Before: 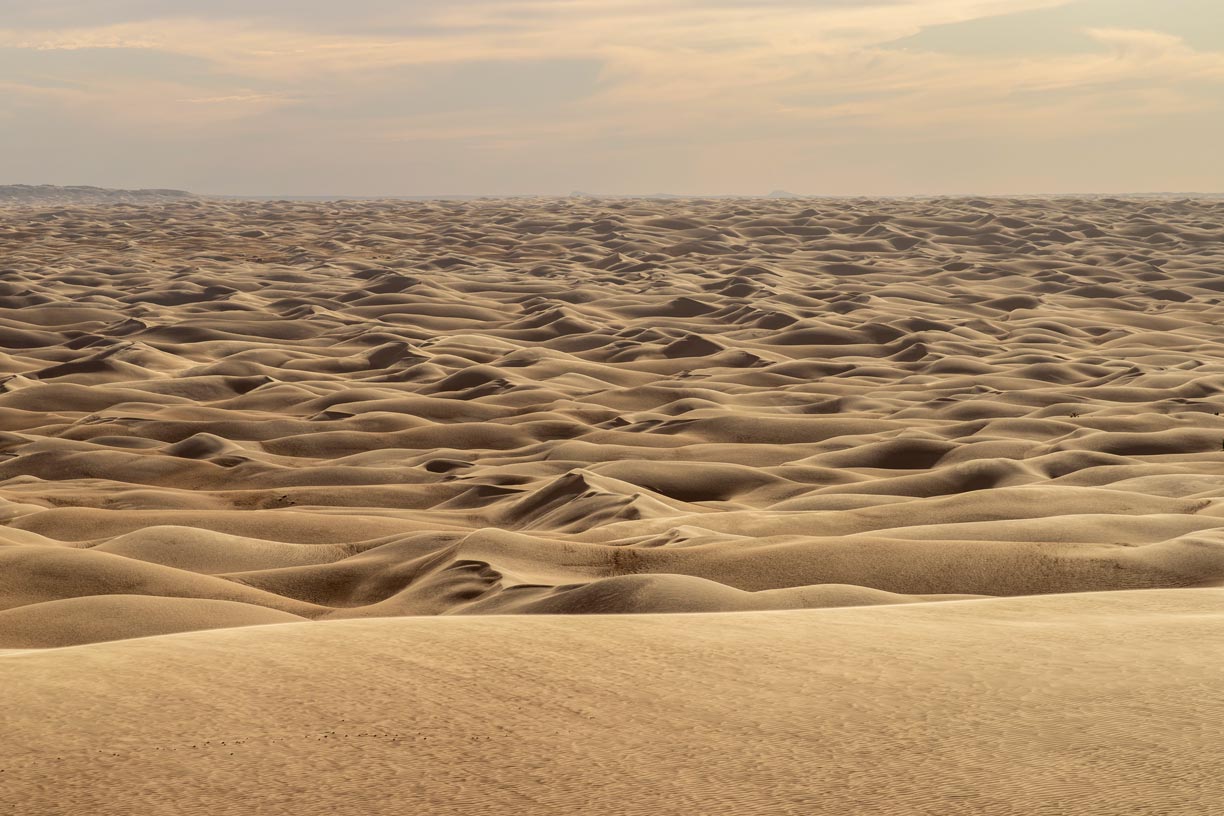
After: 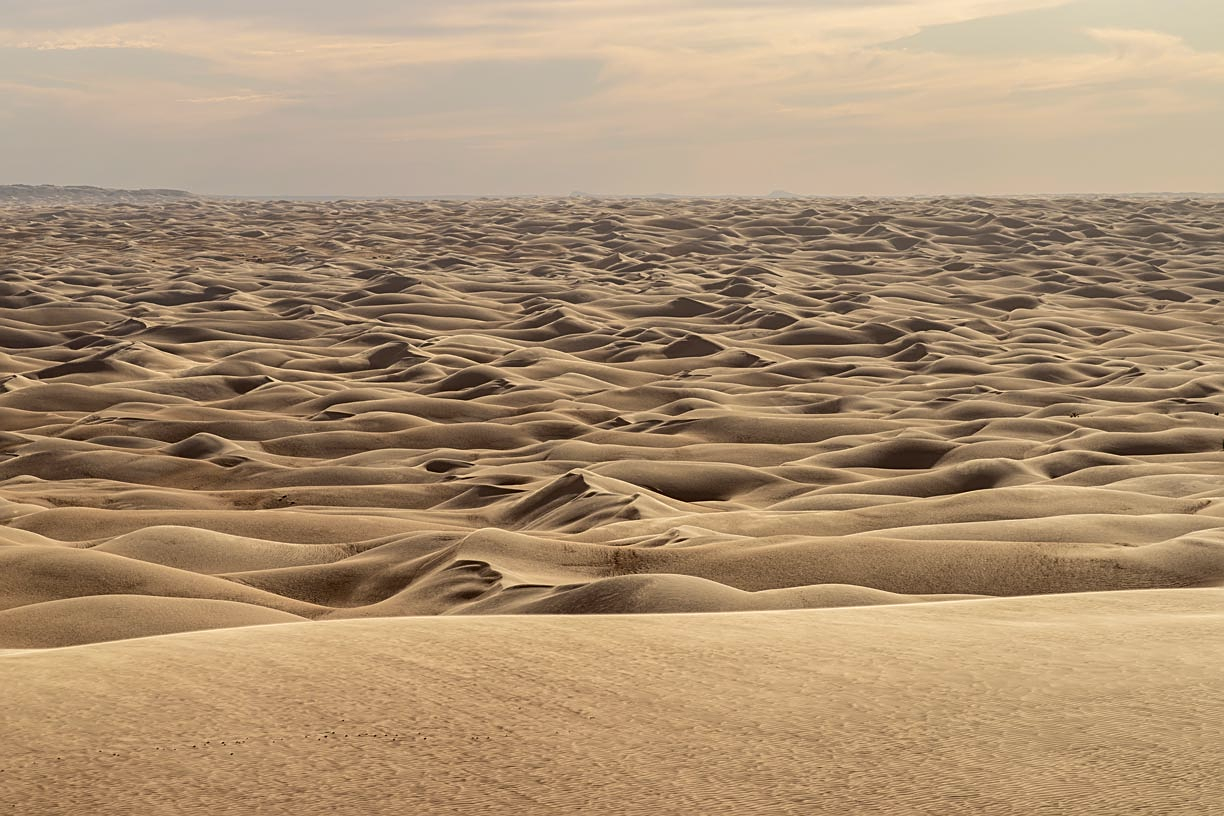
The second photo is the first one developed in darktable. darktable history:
sharpen: amount 0.478
color zones: curves: ch1 [(0, 0.469) (0.001, 0.469) (0.12, 0.446) (0.248, 0.469) (0.5, 0.5) (0.748, 0.5) (0.999, 0.469) (1, 0.469)]
